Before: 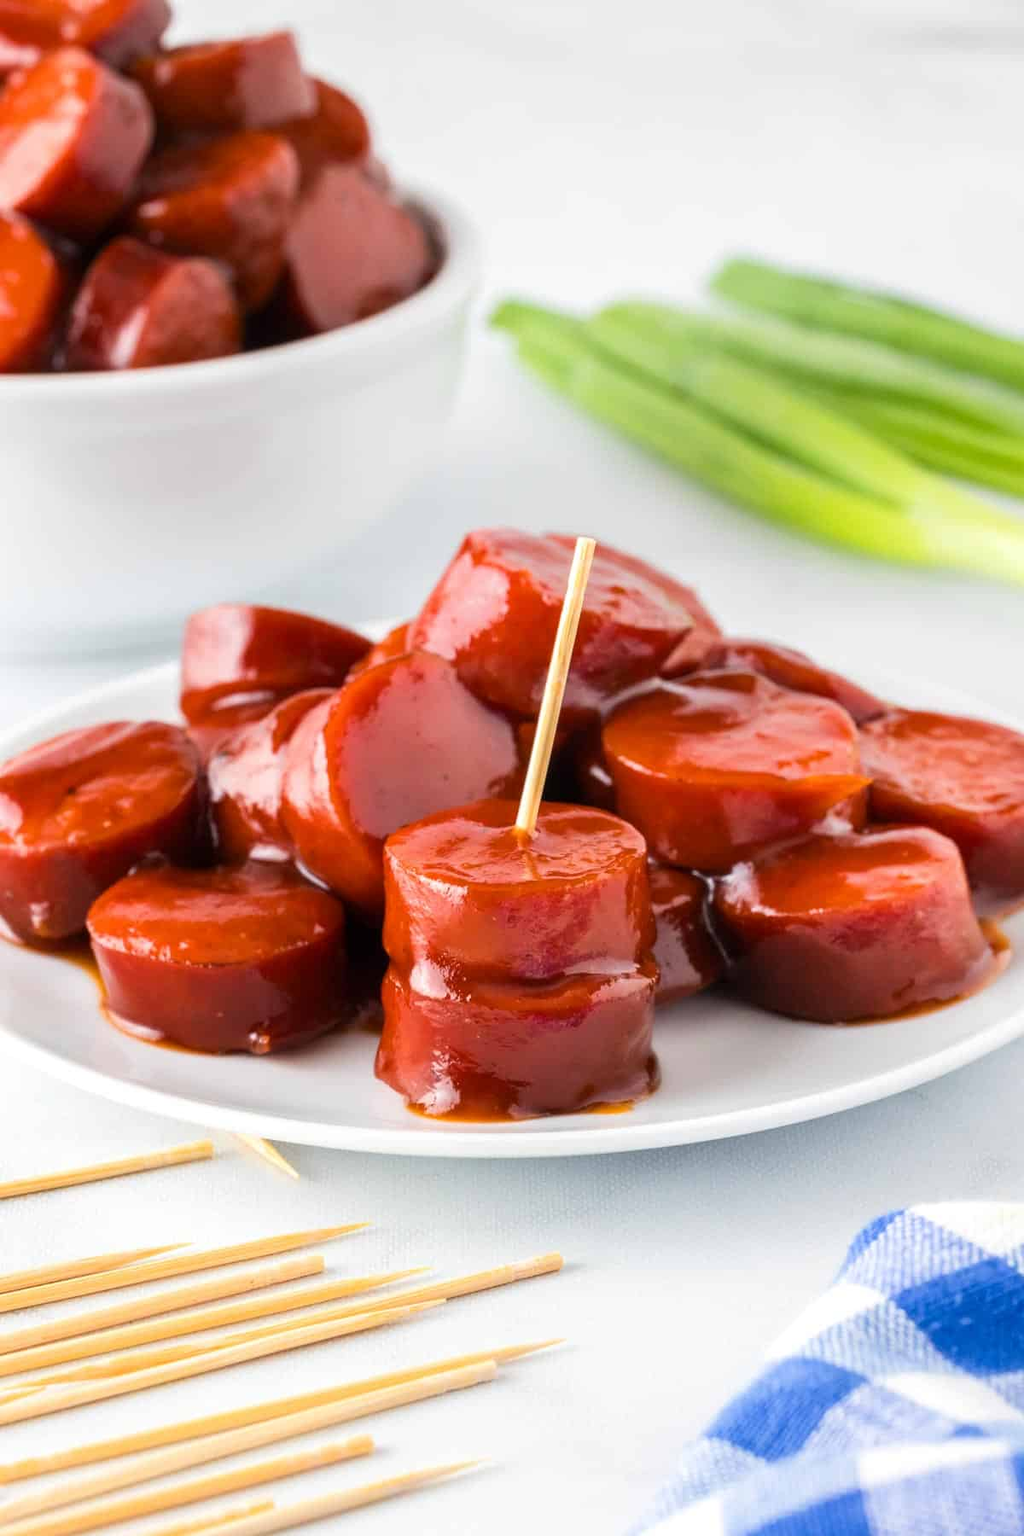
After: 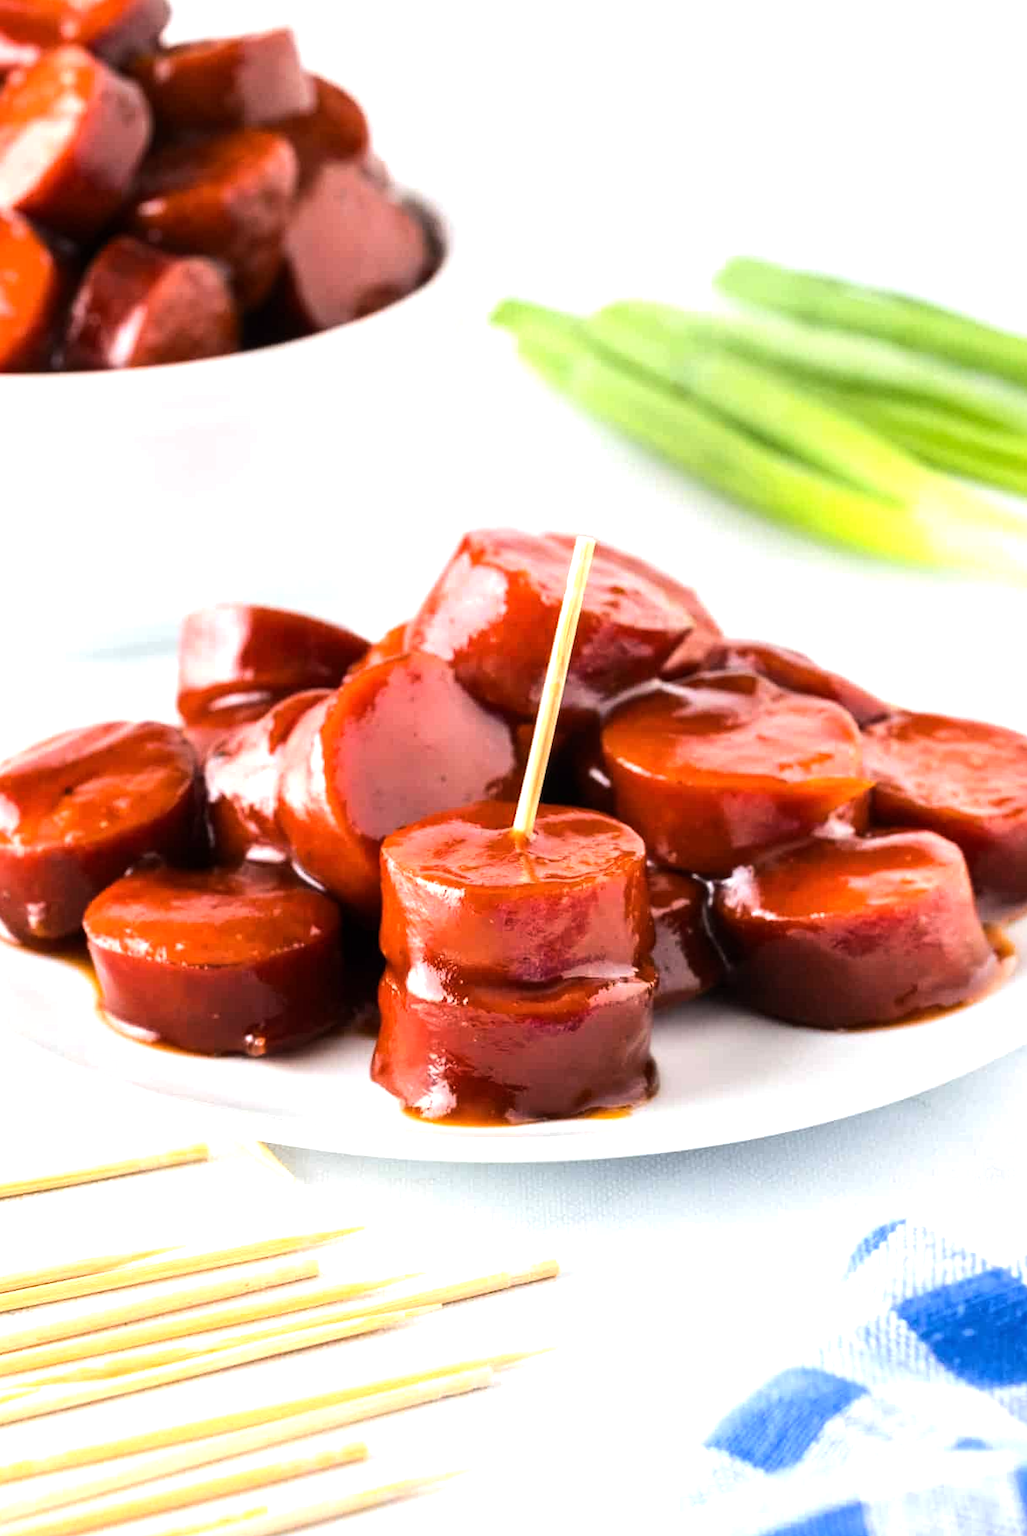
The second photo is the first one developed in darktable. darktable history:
tone equalizer: -8 EV -0.75 EV, -7 EV -0.7 EV, -6 EV -0.6 EV, -5 EV -0.4 EV, -3 EV 0.4 EV, -2 EV 0.6 EV, -1 EV 0.7 EV, +0 EV 0.75 EV, edges refinement/feathering 500, mask exposure compensation -1.57 EV, preserve details no
rotate and perspective: rotation 0.192°, lens shift (horizontal) -0.015, crop left 0.005, crop right 0.996, crop top 0.006, crop bottom 0.99
